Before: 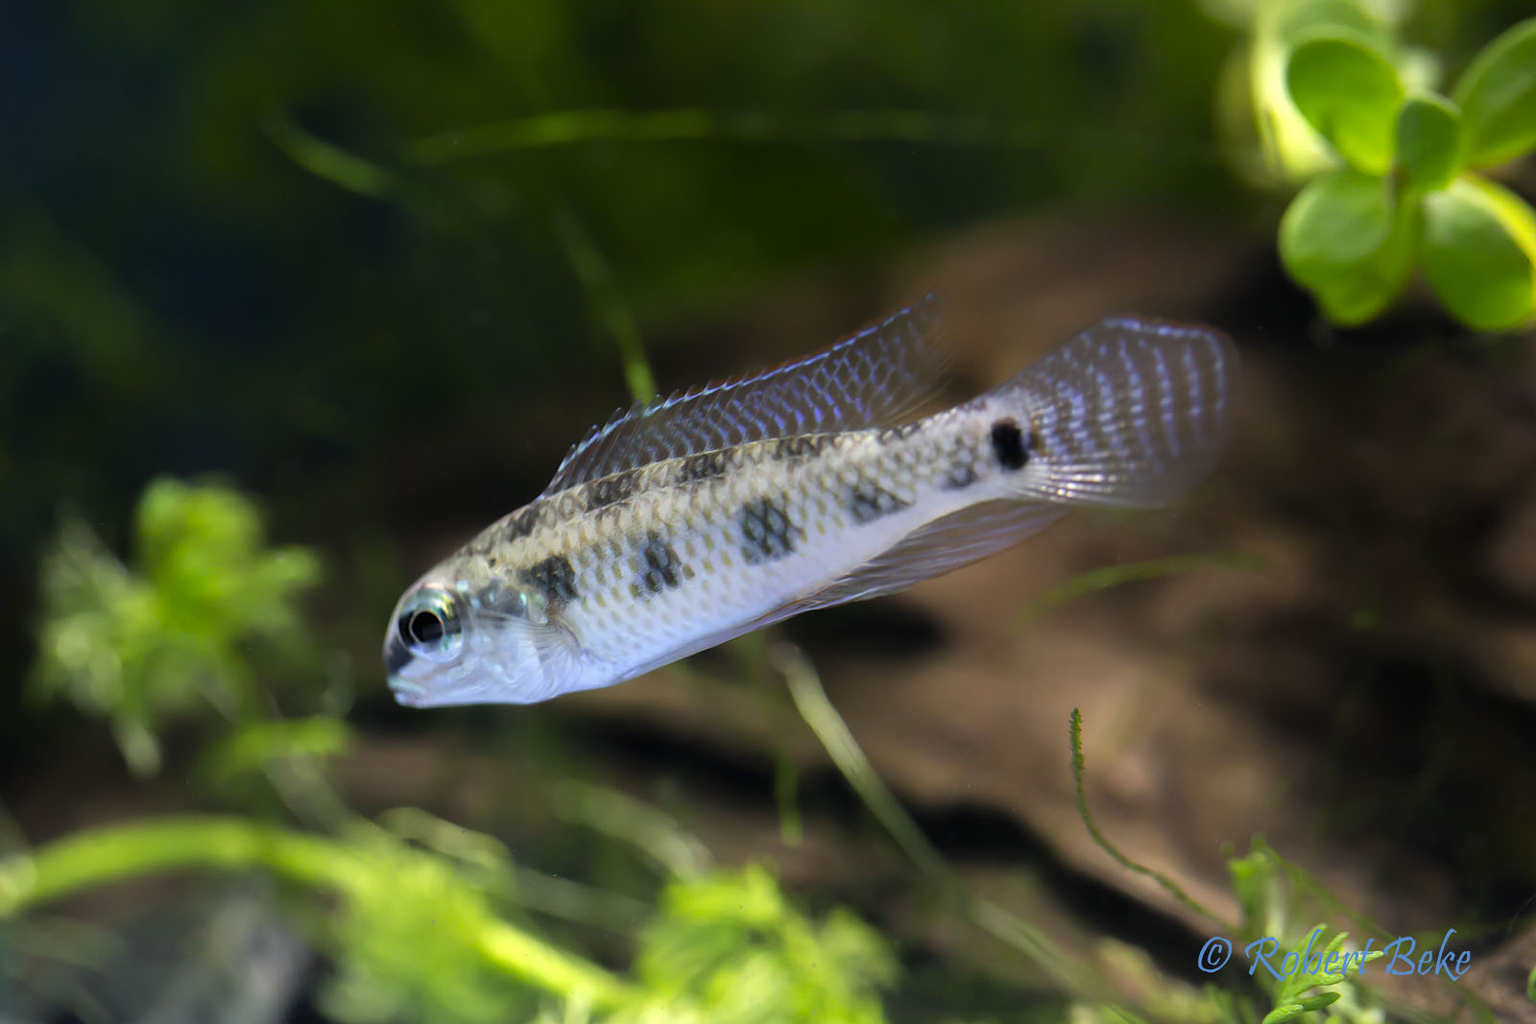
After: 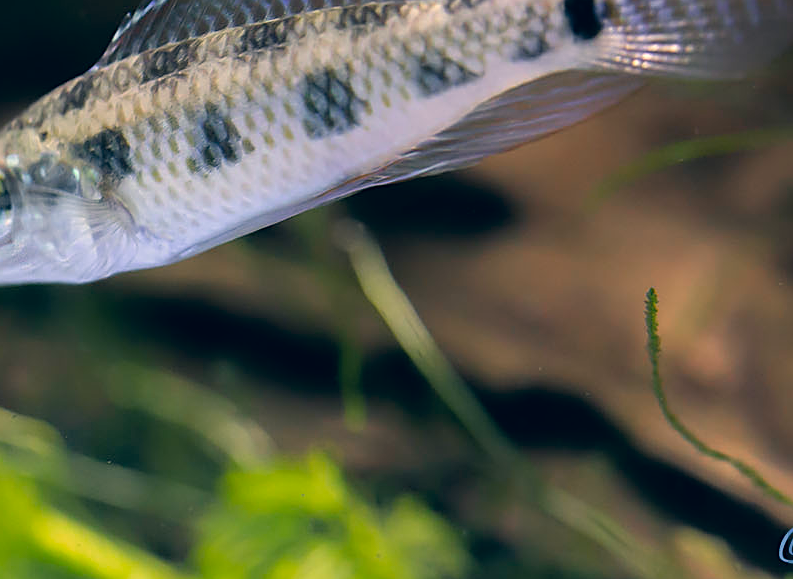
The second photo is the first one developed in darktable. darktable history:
exposure: compensate highlight preservation false
color correction: highlights a* 10.37, highlights b* 14.06, shadows a* -9.63, shadows b* -15.01
sharpen: on, module defaults
crop: left 29.322%, top 42.254%, right 21.064%, bottom 3.473%
color zones: curves: ch0 [(0, 0.48) (0.209, 0.398) (0.305, 0.332) (0.429, 0.493) (0.571, 0.5) (0.714, 0.5) (0.857, 0.5) (1, 0.48)]; ch1 [(0, 0.736) (0.143, 0.625) (0.225, 0.371) (0.429, 0.256) (0.571, 0.241) (0.714, 0.213) (0.857, 0.48) (1, 0.736)]; ch2 [(0, 0.448) (0.143, 0.498) (0.286, 0.5) (0.429, 0.5) (0.571, 0.5) (0.714, 0.5) (0.857, 0.5) (1, 0.448)], mix -62.17%
